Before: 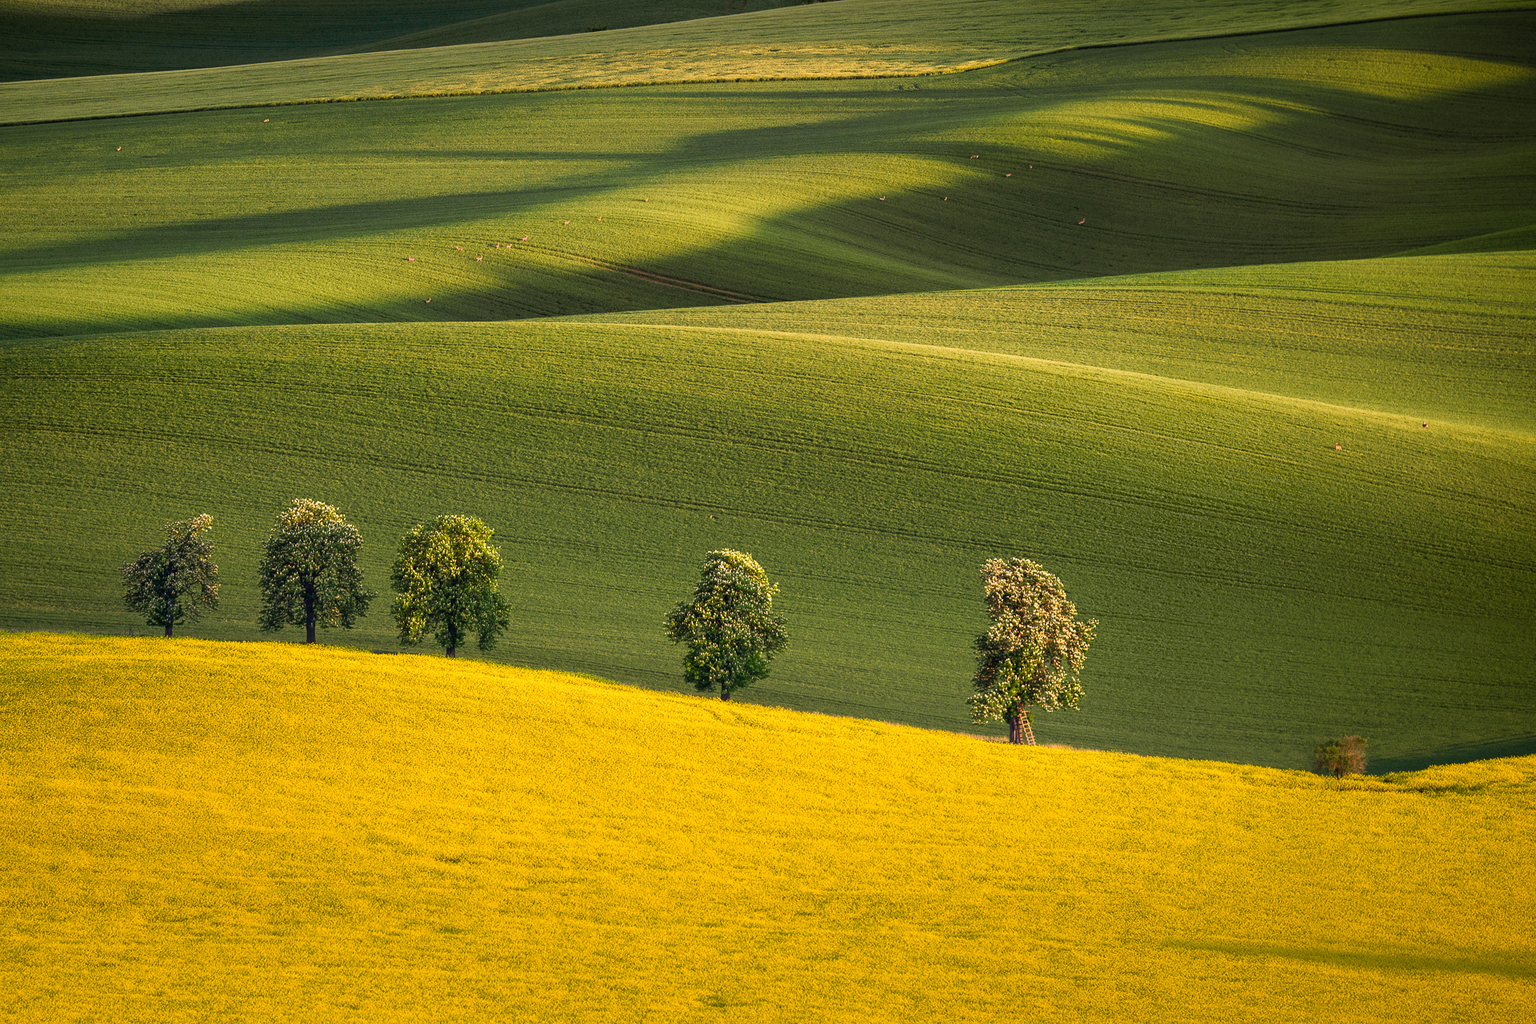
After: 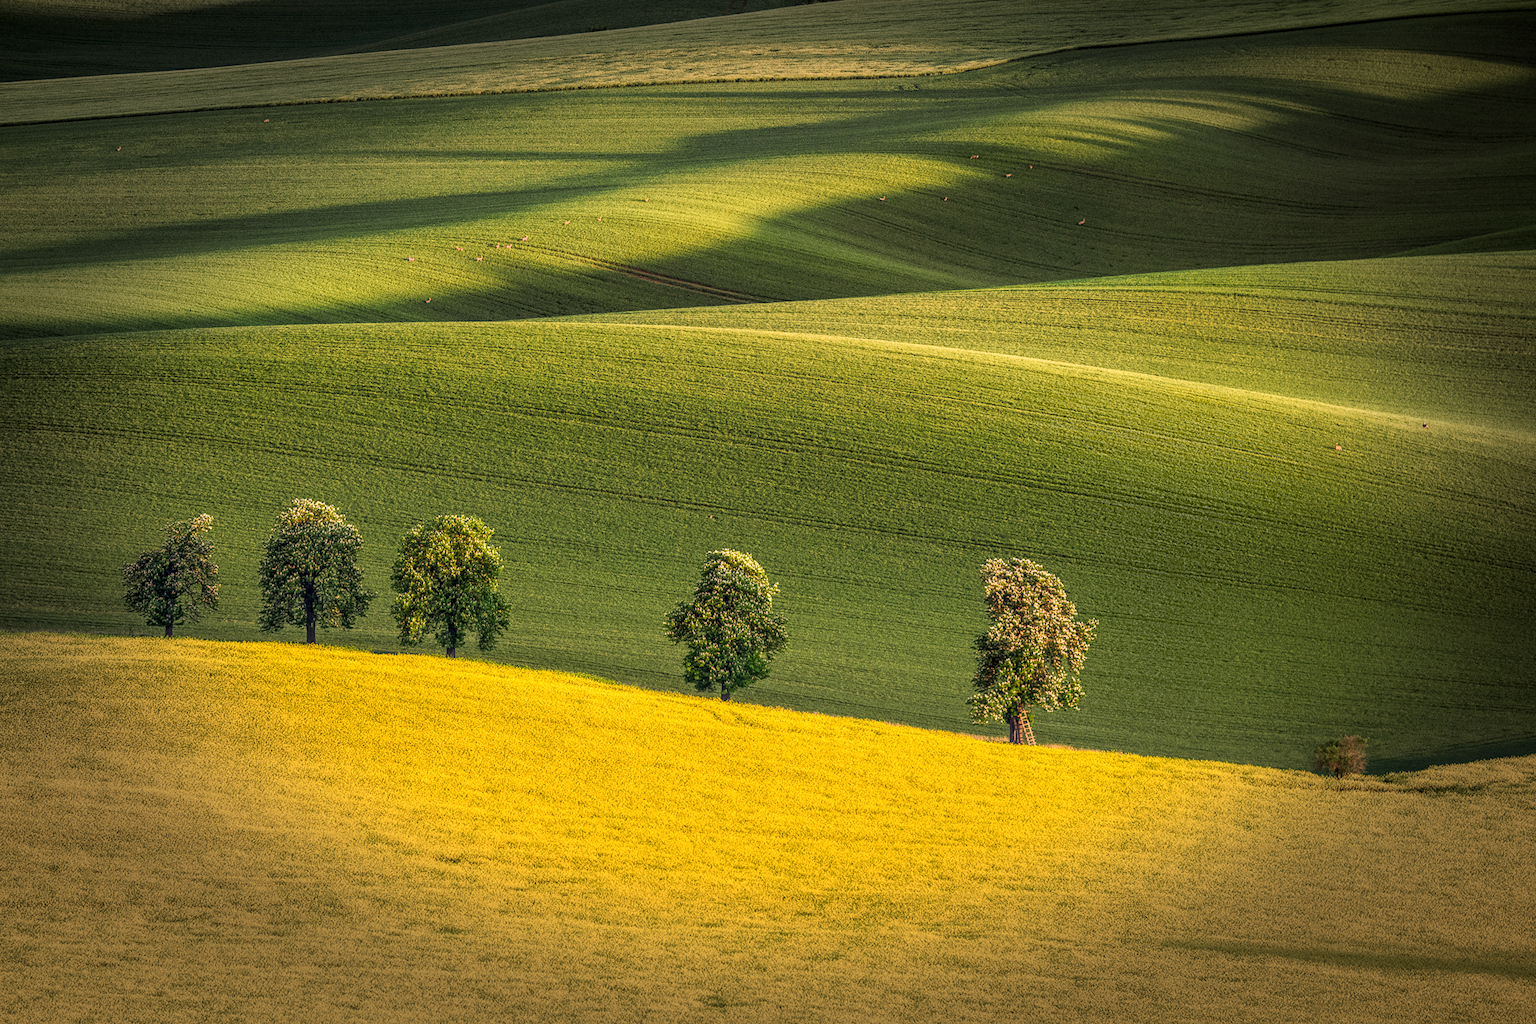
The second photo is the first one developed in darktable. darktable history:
vignetting: fall-off start 66.7%, fall-off radius 39.74%, brightness -0.576, saturation -0.258, automatic ratio true, width/height ratio 0.671, dithering 16-bit output
grain: coarseness 0.09 ISO
base curve: curves: ch0 [(0, 0) (0.472, 0.508) (1, 1)]
local contrast: highlights 0%, shadows 0%, detail 133%
